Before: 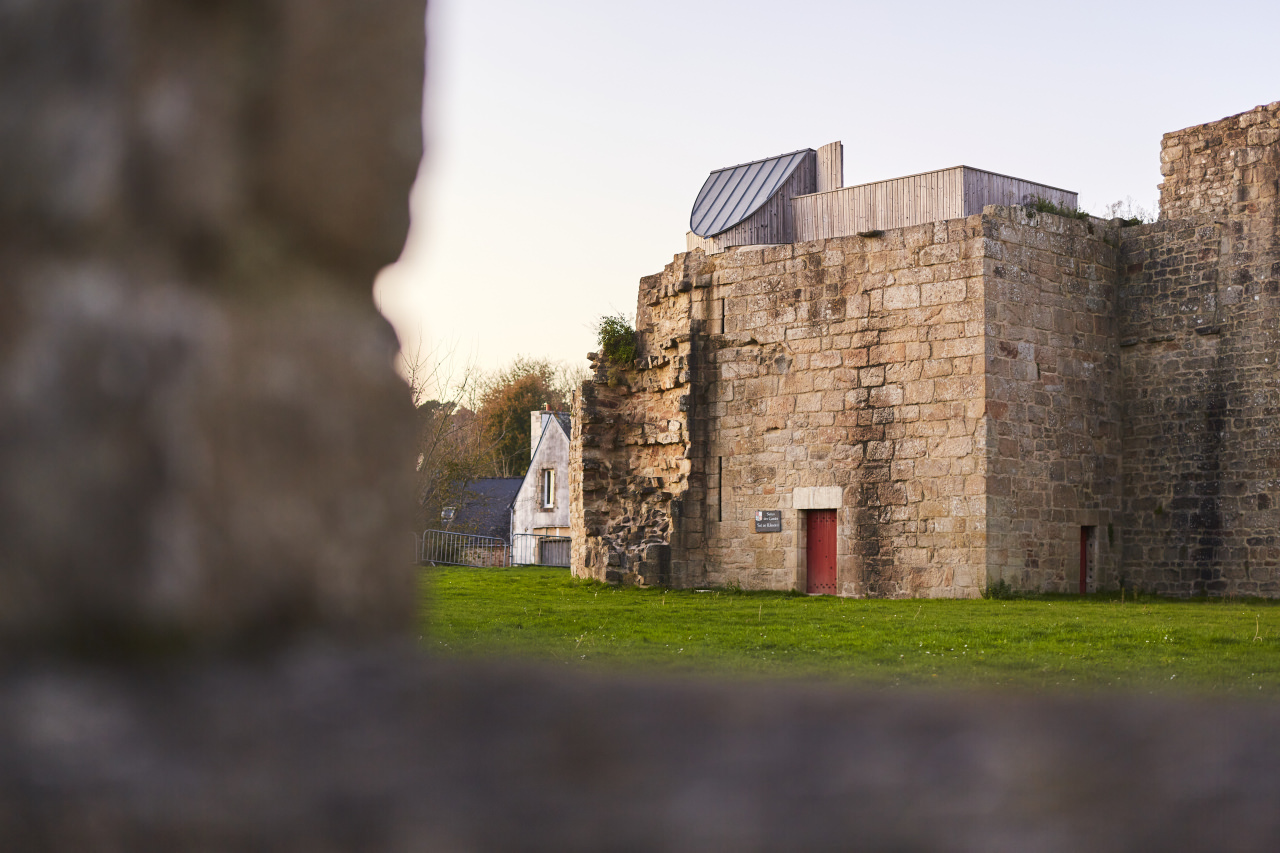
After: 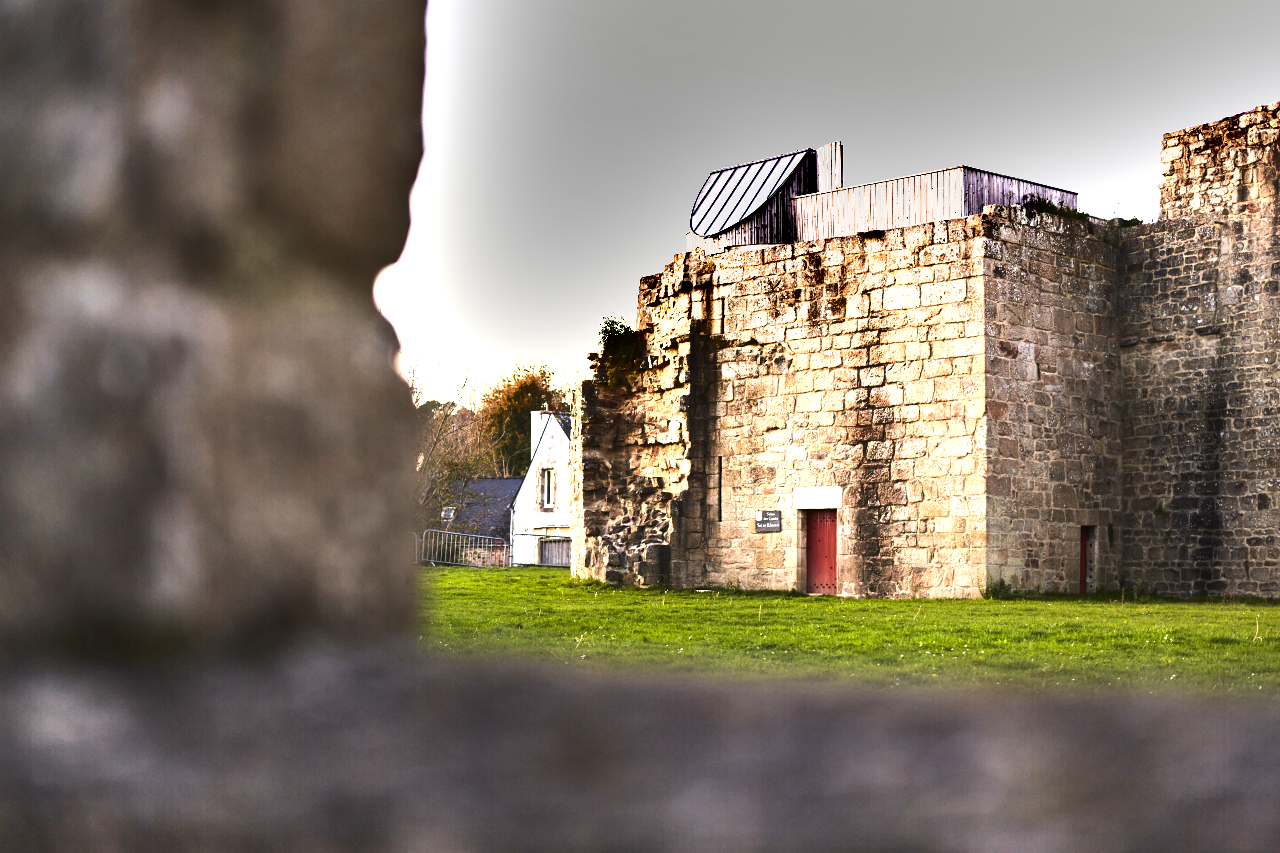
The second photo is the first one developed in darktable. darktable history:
shadows and highlights: soften with gaussian
tone equalizer: -8 EV -1.08 EV, -7 EV -1.01 EV, -6 EV -0.867 EV, -5 EV -0.578 EV, -3 EV 0.578 EV, -2 EV 0.867 EV, -1 EV 1.01 EV, +0 EV 1.08 EV, edges refinement/feathering 500, mask exposure compensation -1.57 EV, preserve details no
exposure: exposure 0.6 EV, compensate highlight preservation false
